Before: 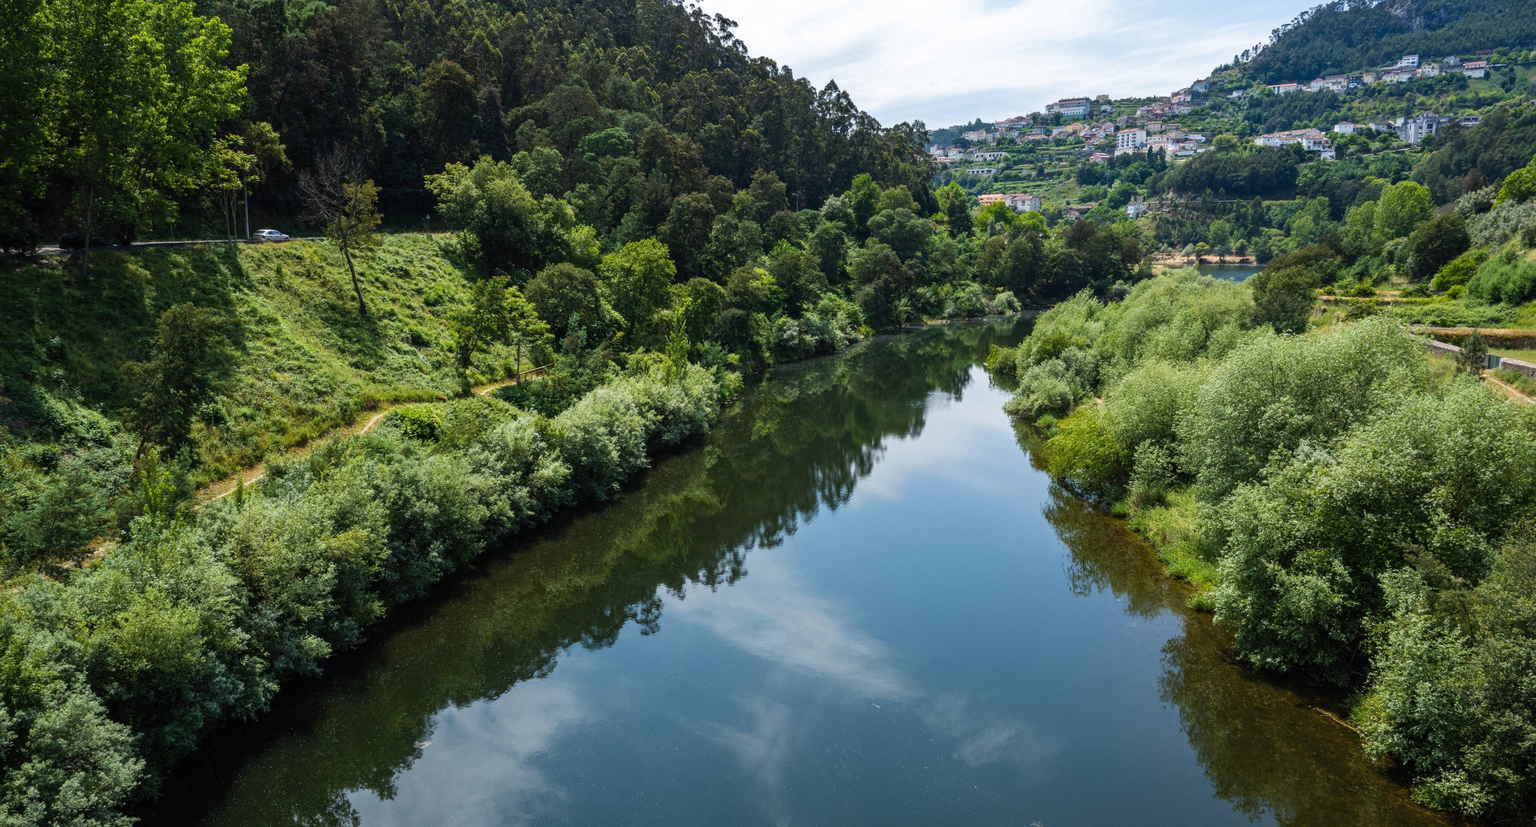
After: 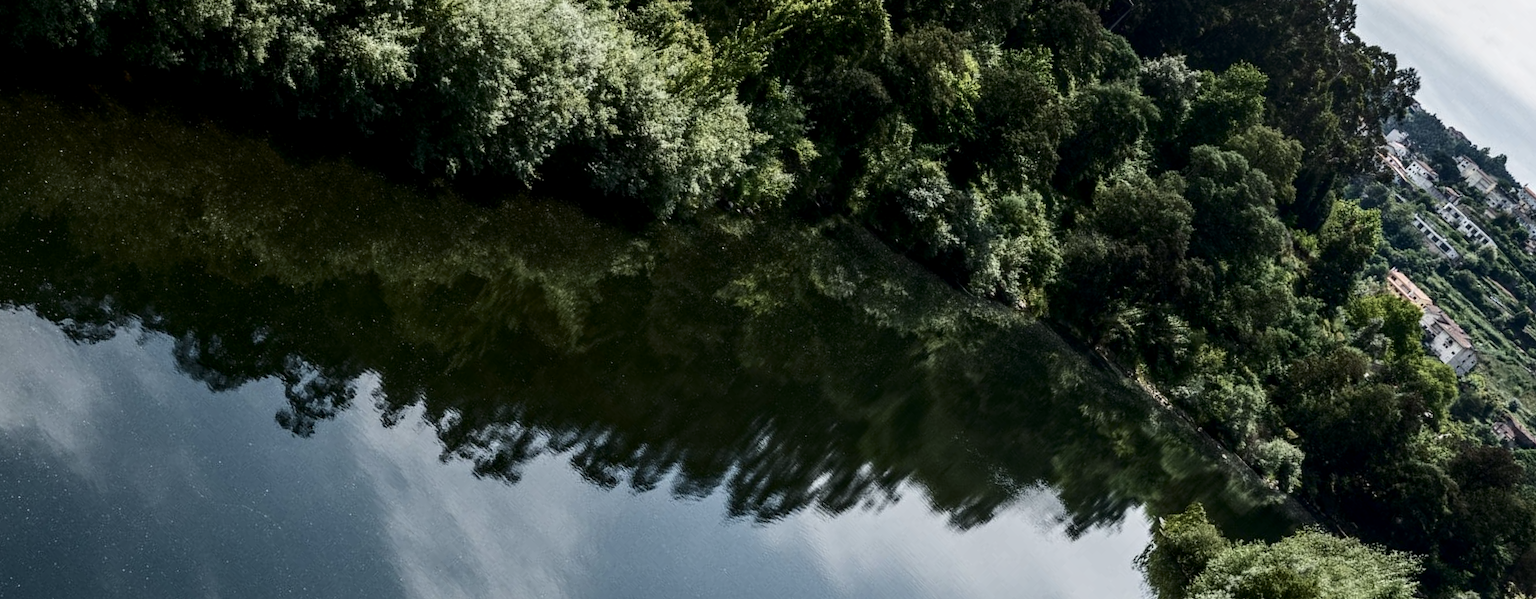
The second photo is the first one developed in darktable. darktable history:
crop and rotate: angle -44.87°, top 16.566%, right 0.962%, bottom 11.6%
color correction: highlights b* -0.035, saturation 0.521
local contrast: on, module defaults
contrast brightness saturation: contrast 0.188, brightness -0.236, saturation 0.106
